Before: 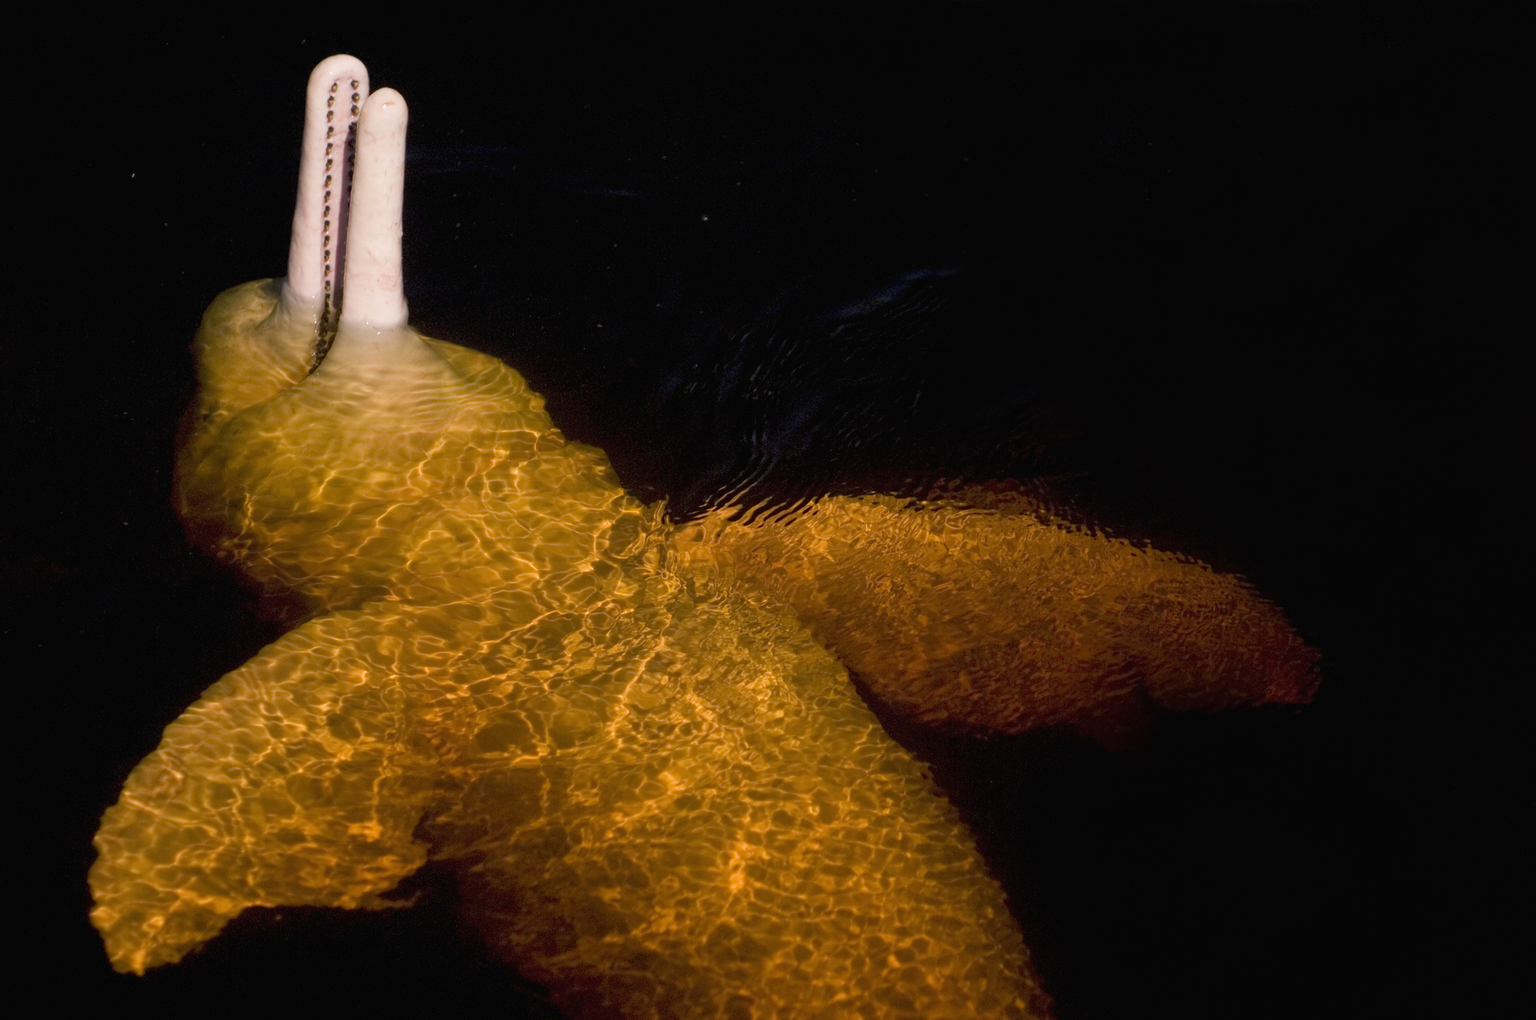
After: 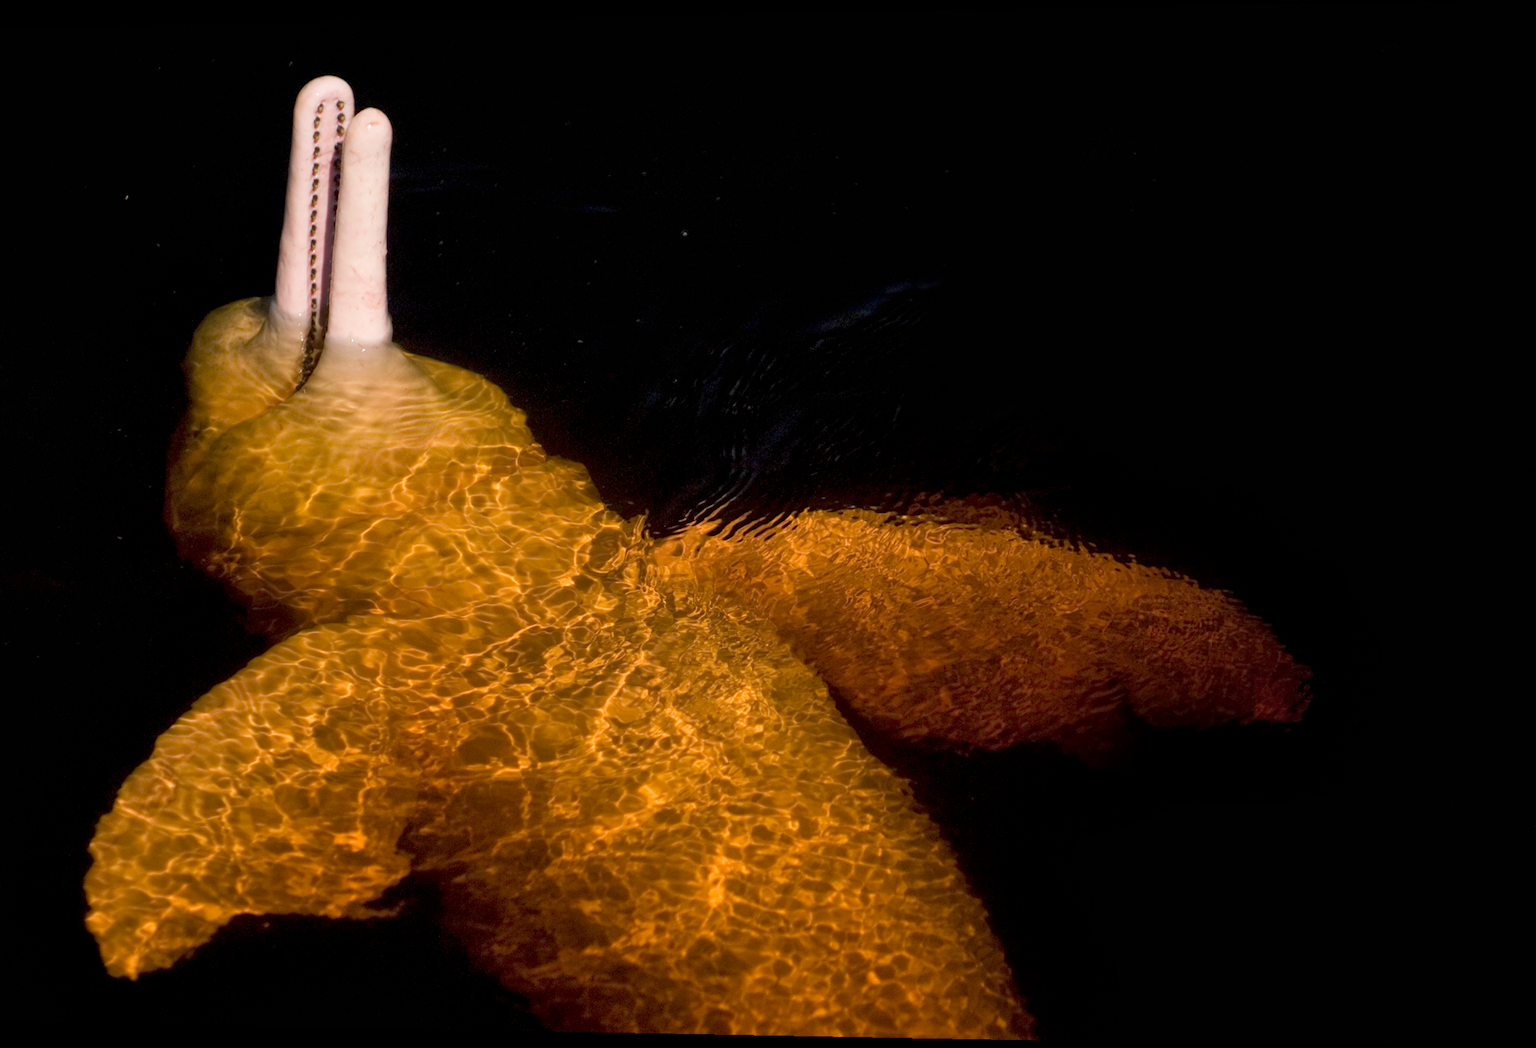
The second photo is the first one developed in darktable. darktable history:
local contrast: mode bilateral grid, contrast 20, coarseness 50, detail 120%, midtone range 0.2
rotate and perspective: lens shift (horizontal) -0.055, automatic cropping off
